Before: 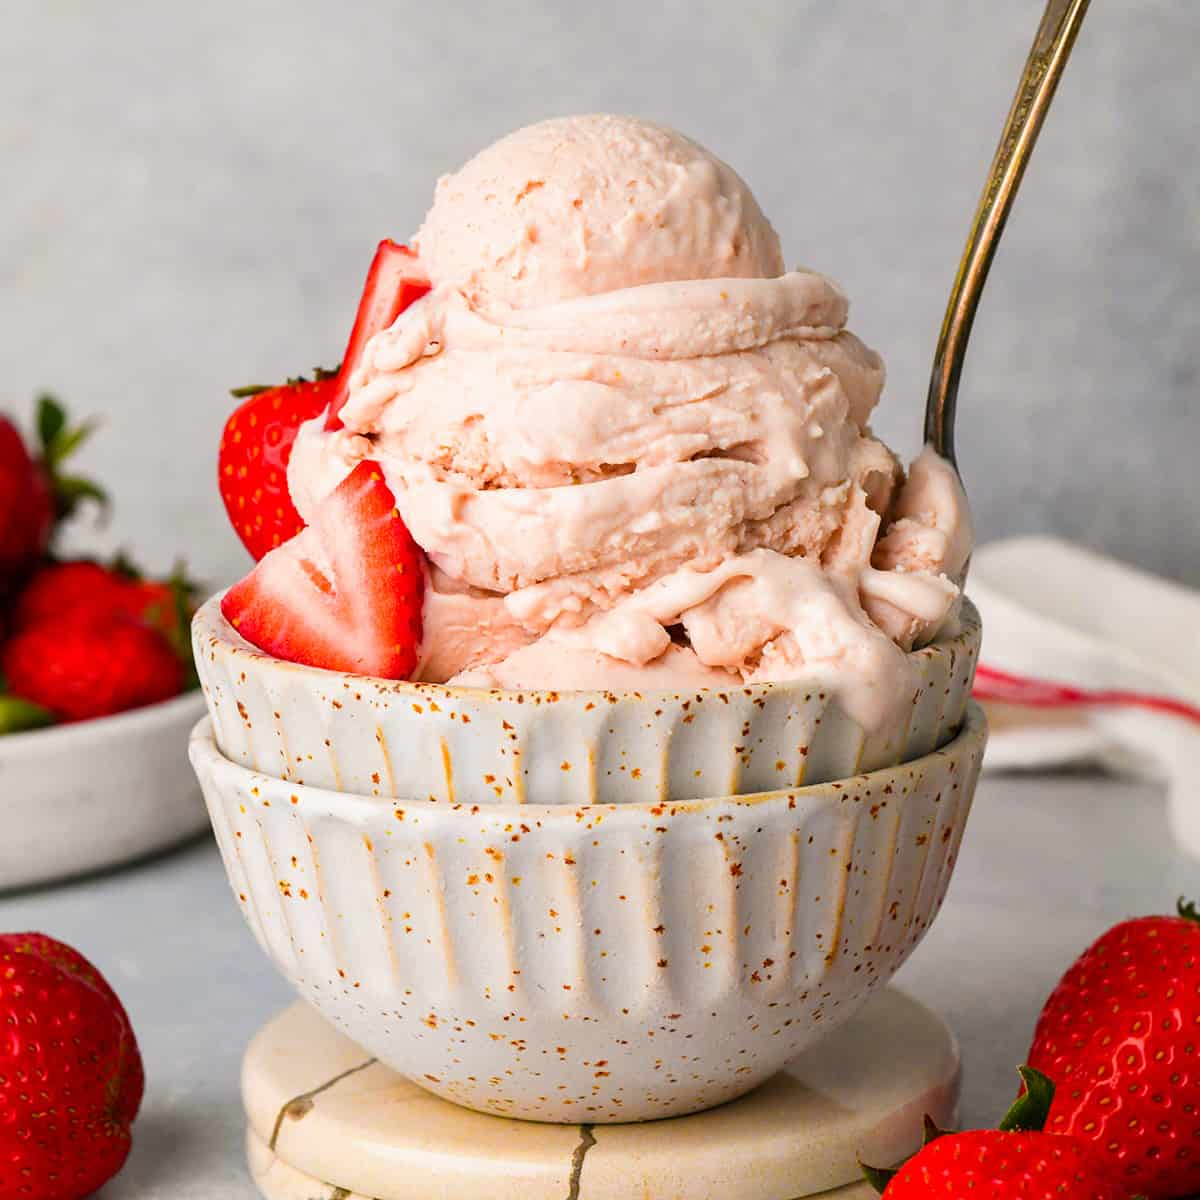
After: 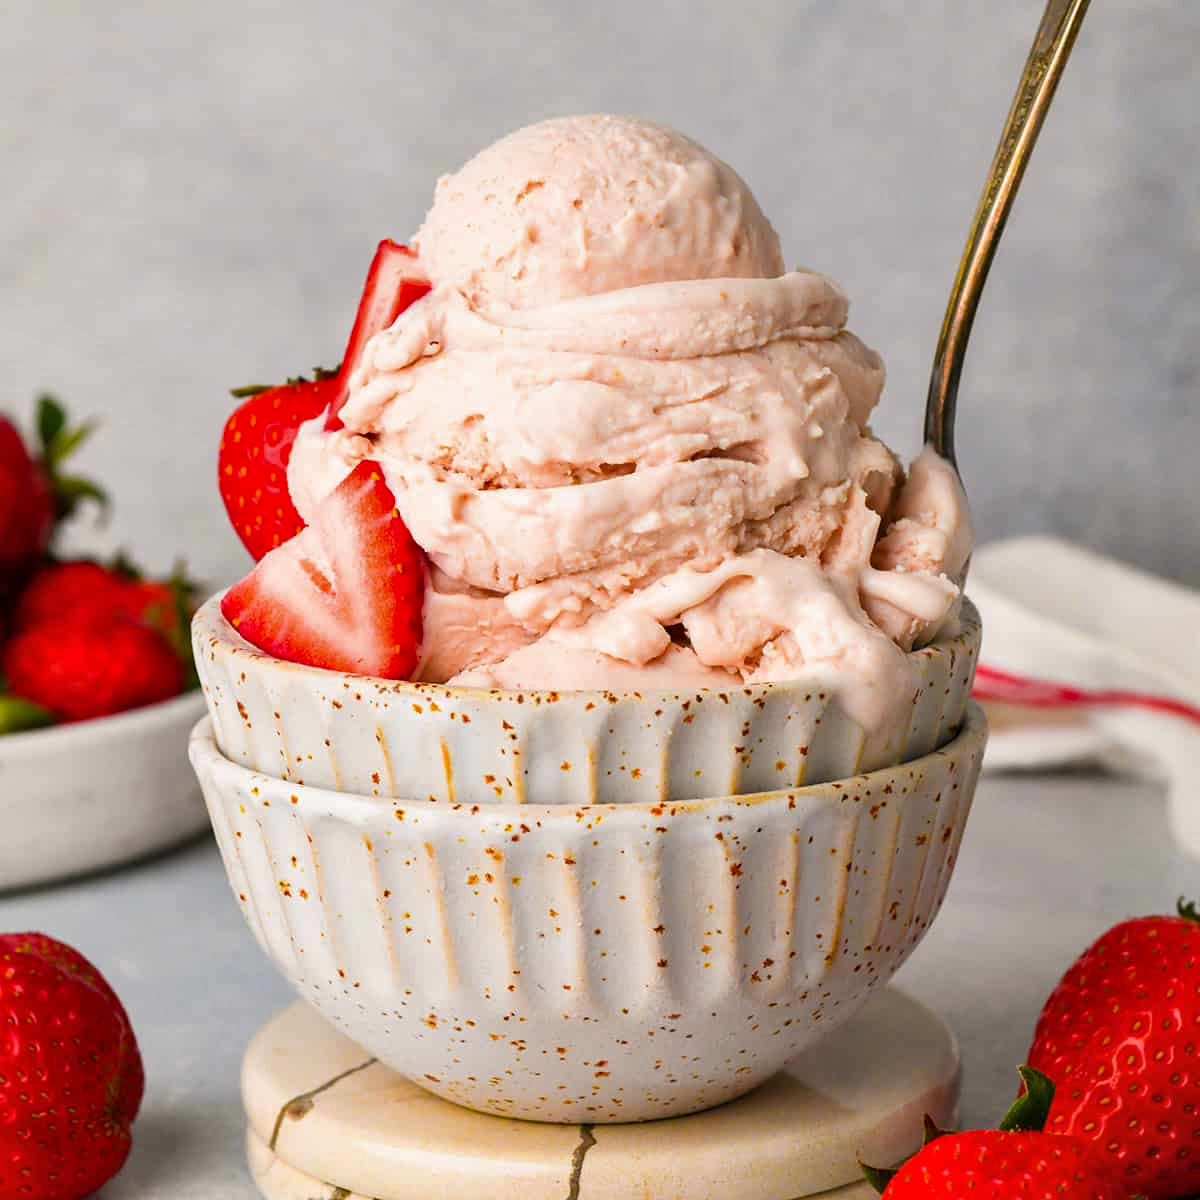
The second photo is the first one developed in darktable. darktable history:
shadows and highlights: shadows 29.52, highlights -30.49, low approximation 0.01, soften with gaussian
